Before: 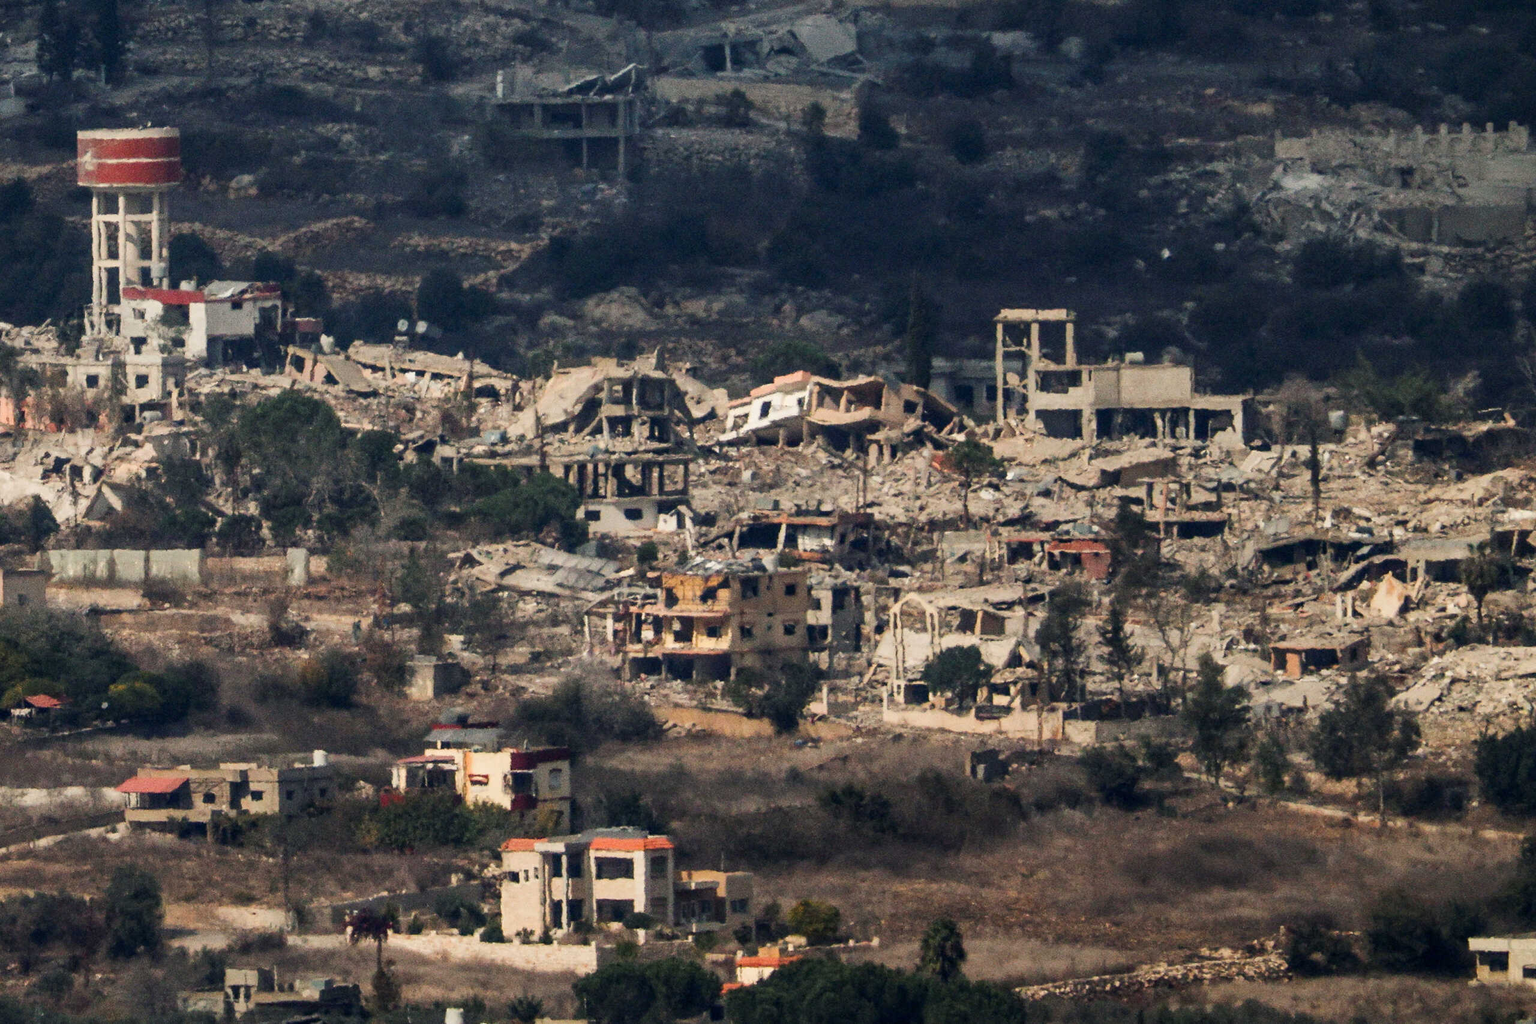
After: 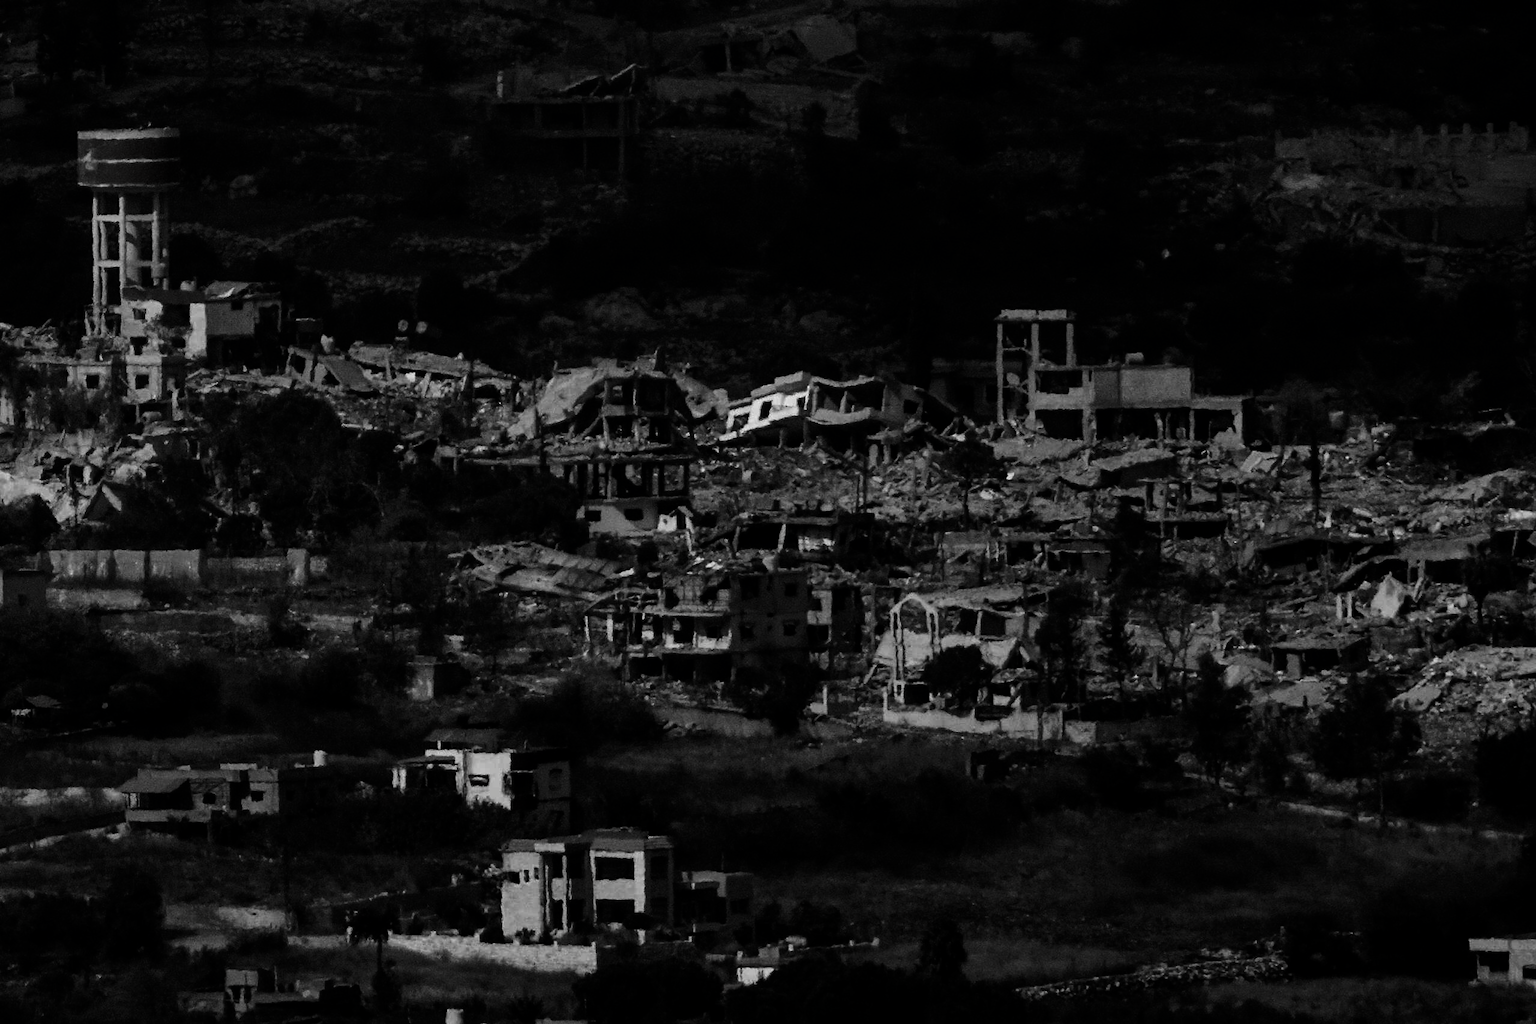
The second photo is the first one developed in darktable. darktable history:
contrast brightness saturation: contrast 0.016, brightness -0.994, saturation -0.992
